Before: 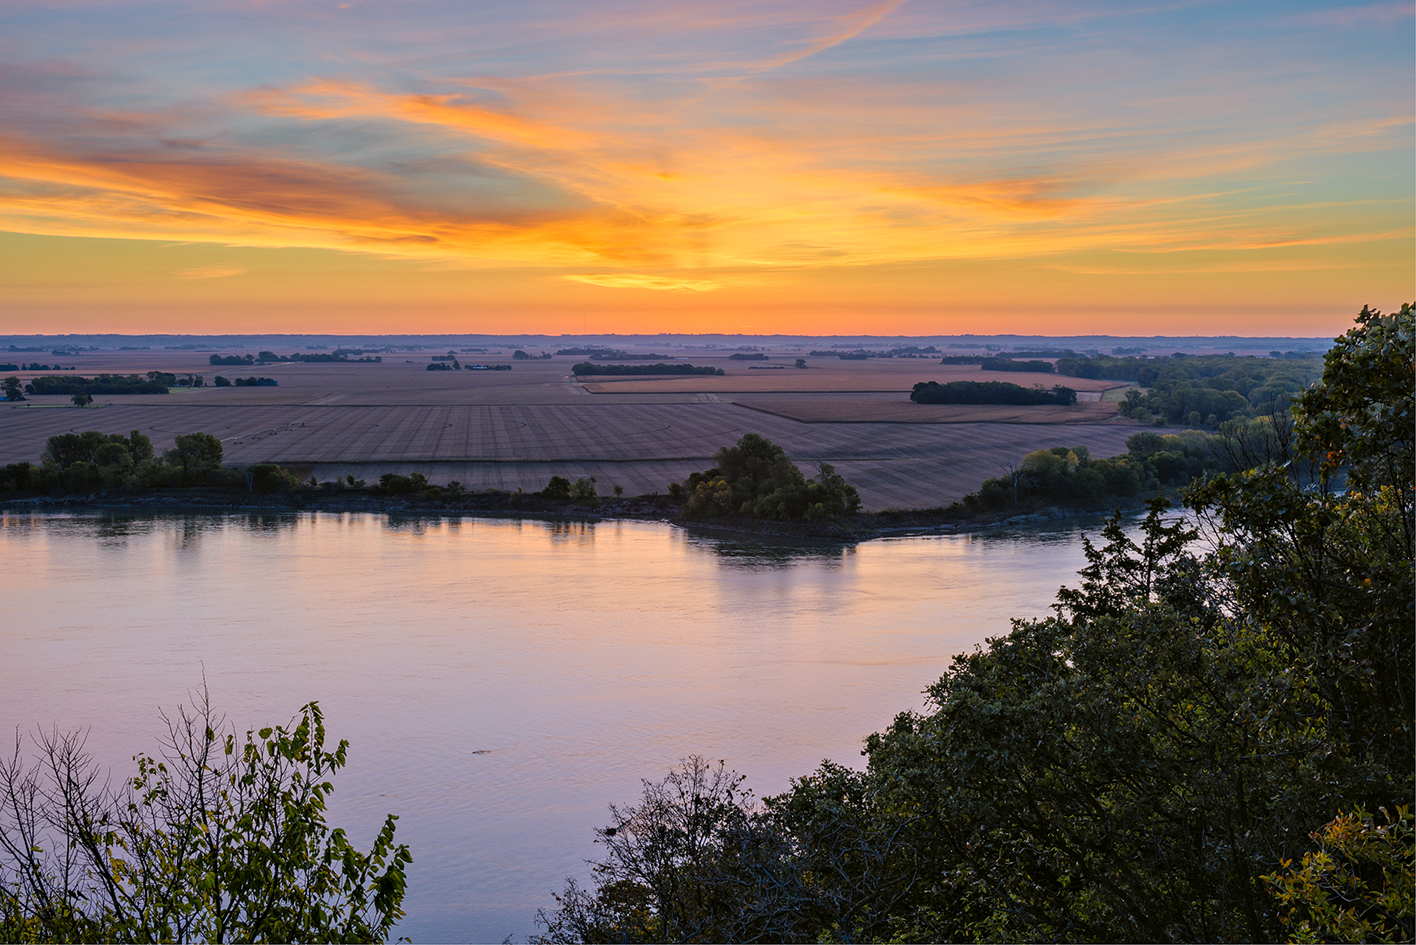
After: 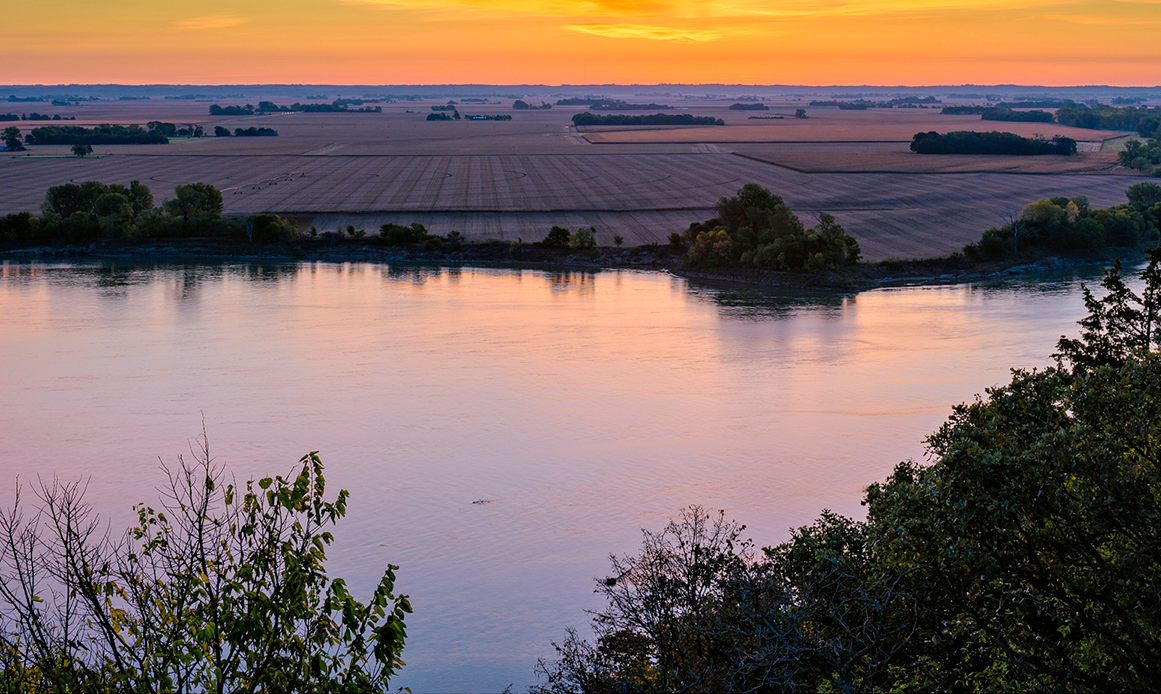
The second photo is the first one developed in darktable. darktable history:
white balance: emerald 1
crop: top 26.531%, right 17.959%
